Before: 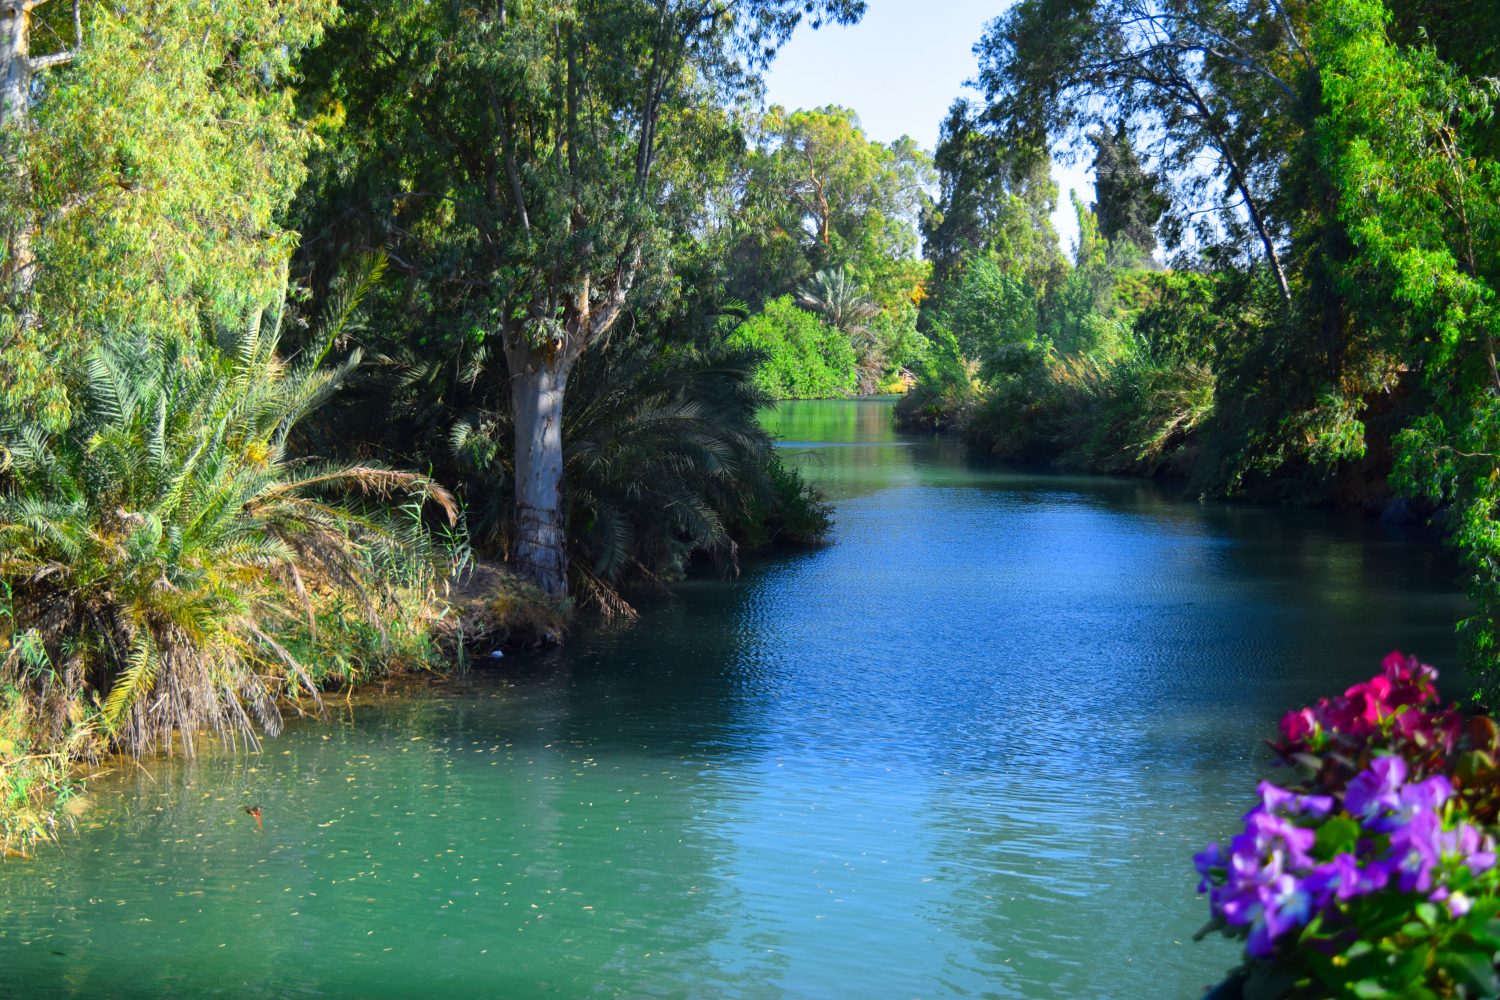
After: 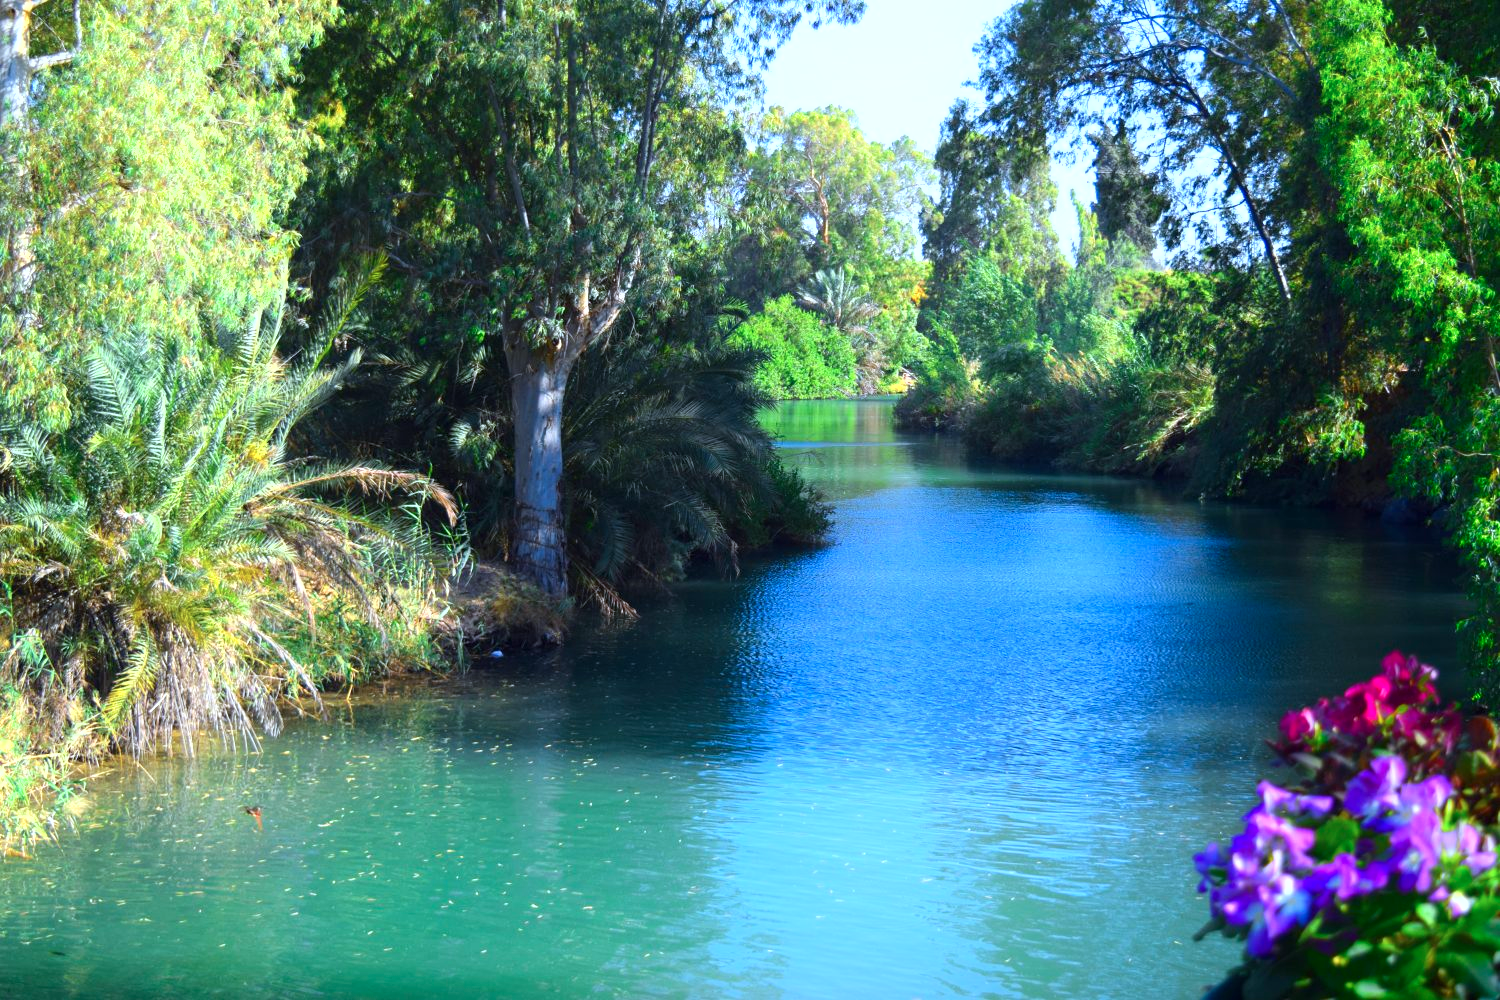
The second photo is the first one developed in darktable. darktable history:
exposure: exposure 0.56 EV, compensate highlight preservation false
shadows and highlights: shadows -39.32, highlights 62.71, soften with gaussian
color calibration: x 0.37, y 0.382, temperature 4305.98 K
